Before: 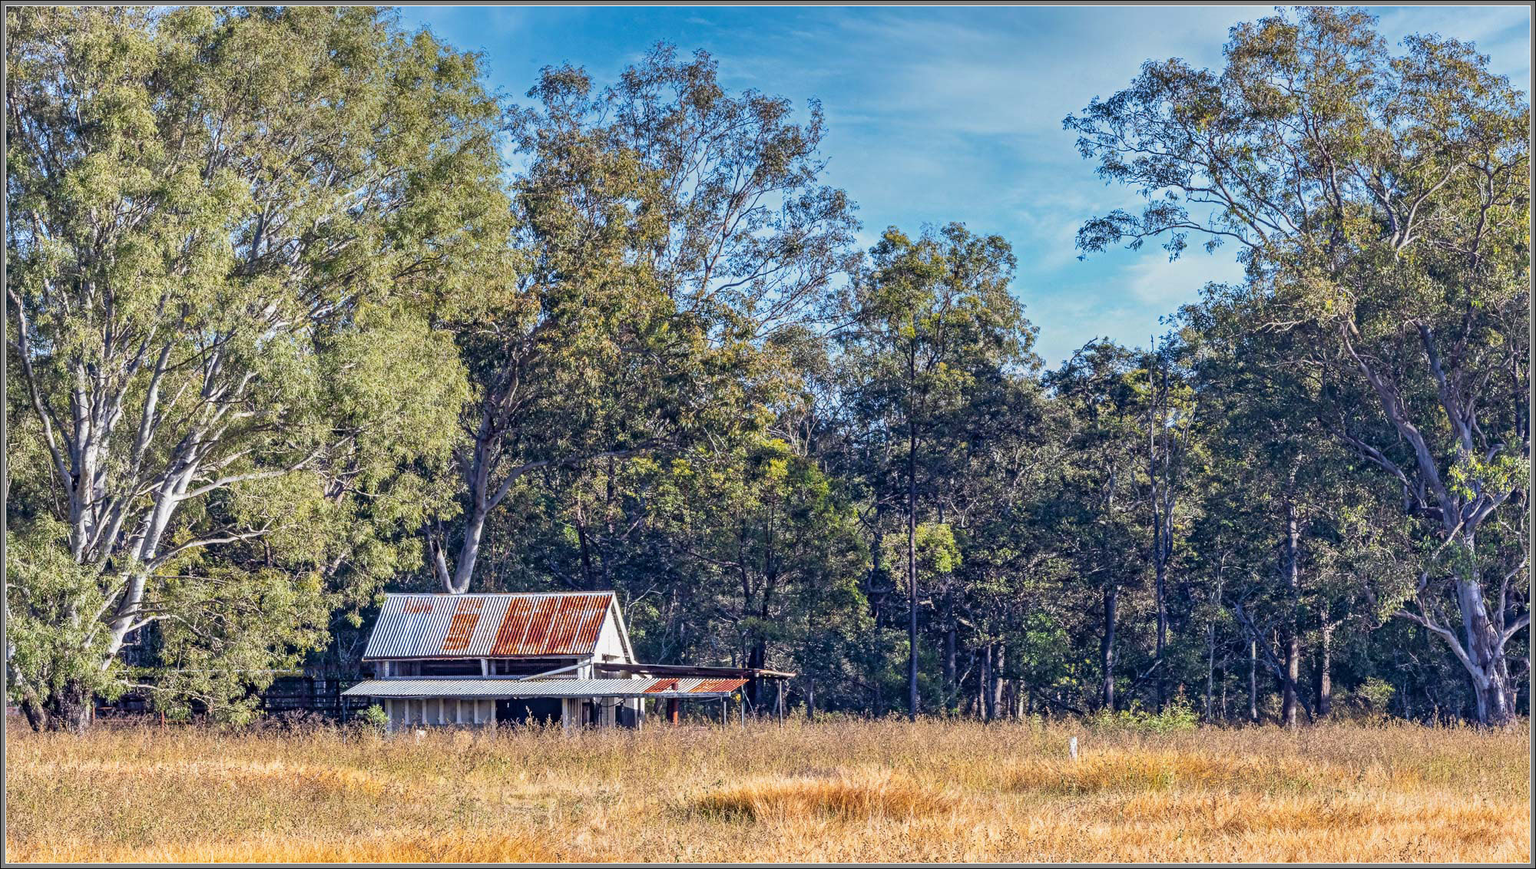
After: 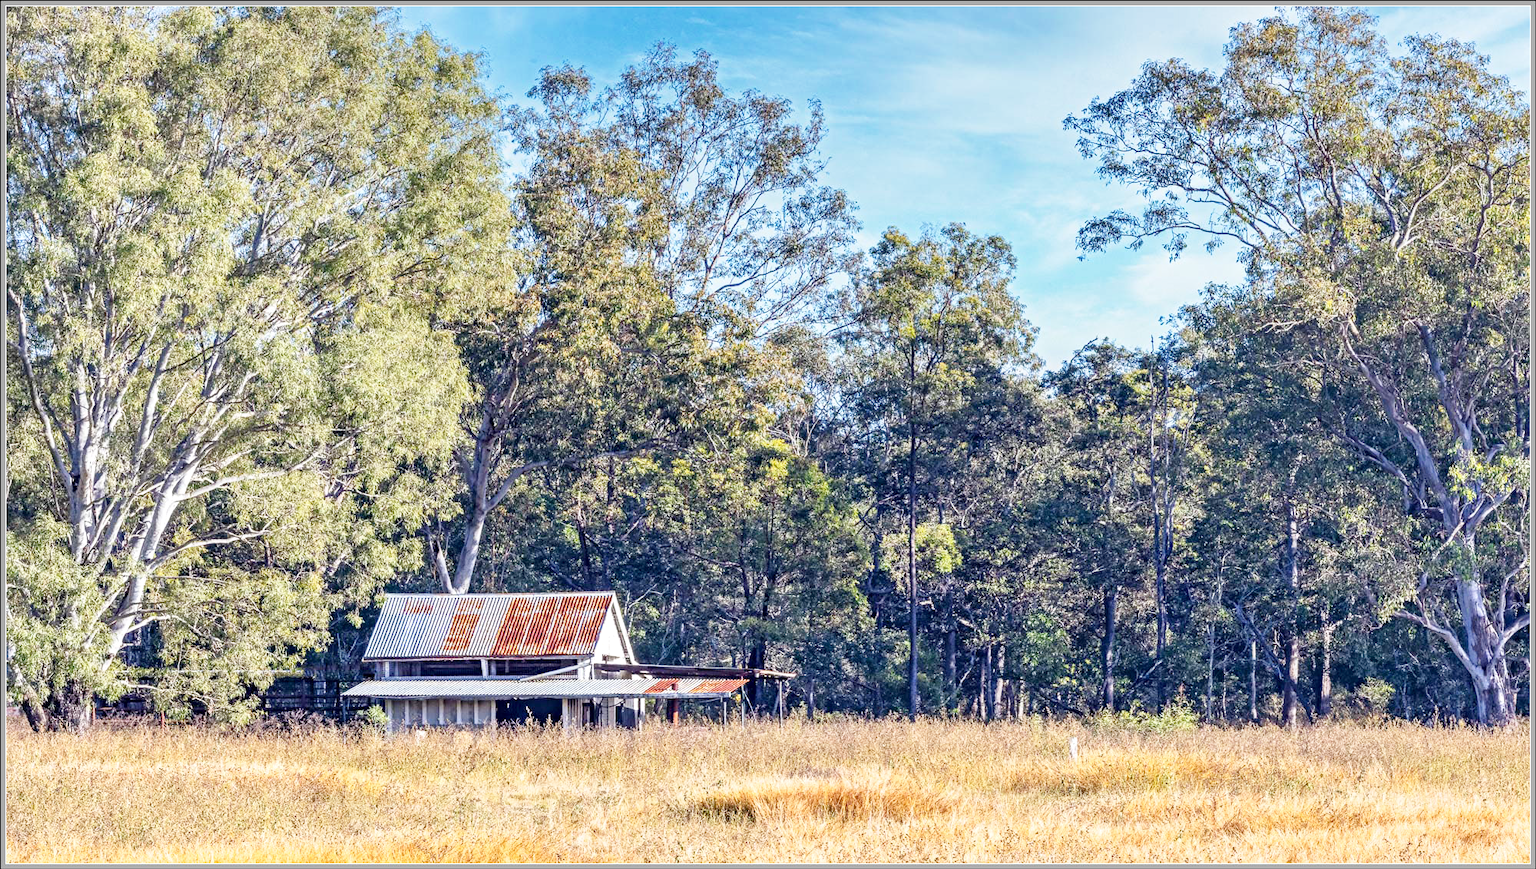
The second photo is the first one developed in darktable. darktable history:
contrast brightness saturation: saturation -0.05
base curve: curves: ch0 [(0, 0) (0.204, 0.334) (0.55, 0.733) (1, 1)], preserve colors none
exposure: black level correction 0.001, exposure 0.3 EV, compensate highlight preservation false
